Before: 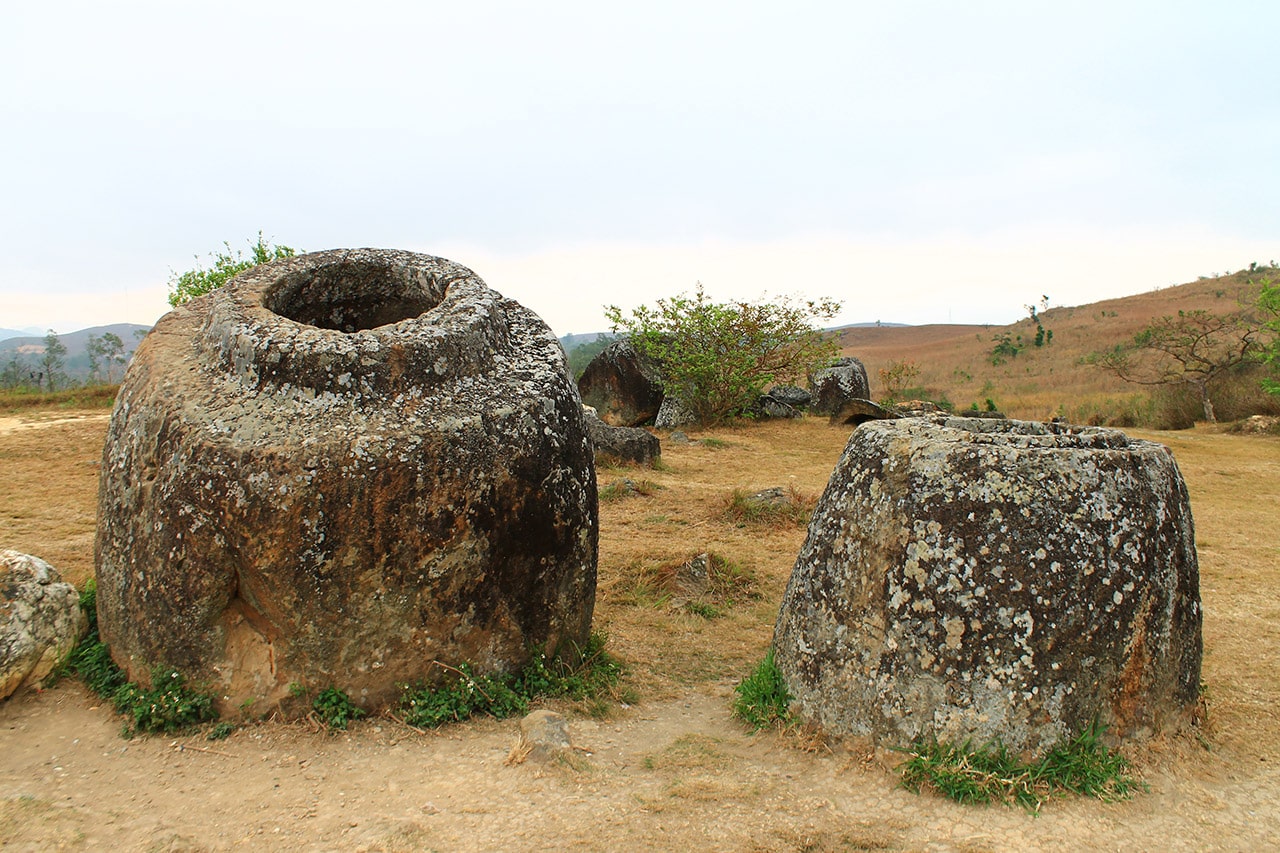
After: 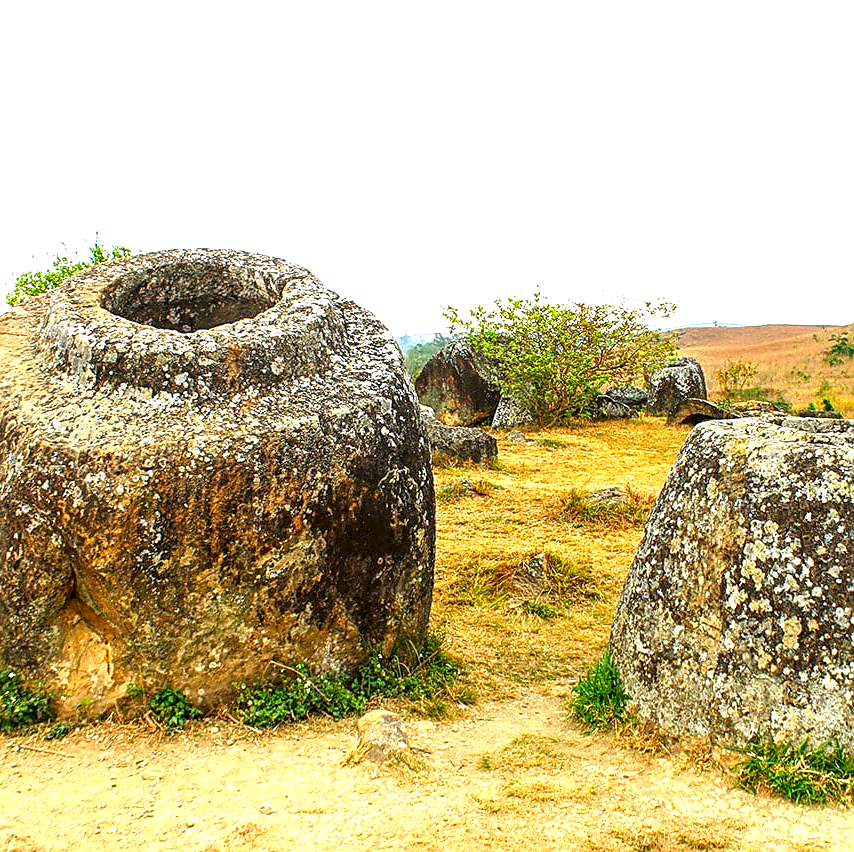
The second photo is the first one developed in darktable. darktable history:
sharpen: on, module defaults
local contrast: detail 160%
crop and rotate: left 12.741%, right 20.492%
color balance rgb: linear chroma grading › global chroma 6.526%, perceptual saturation grading › global saturation 19.568%, global vibrance 22.063%
contrast brightness saturation: contrast 0.051
exposure: black level correction 0, exposure 1.102 EV, compensate highlight preservation false
